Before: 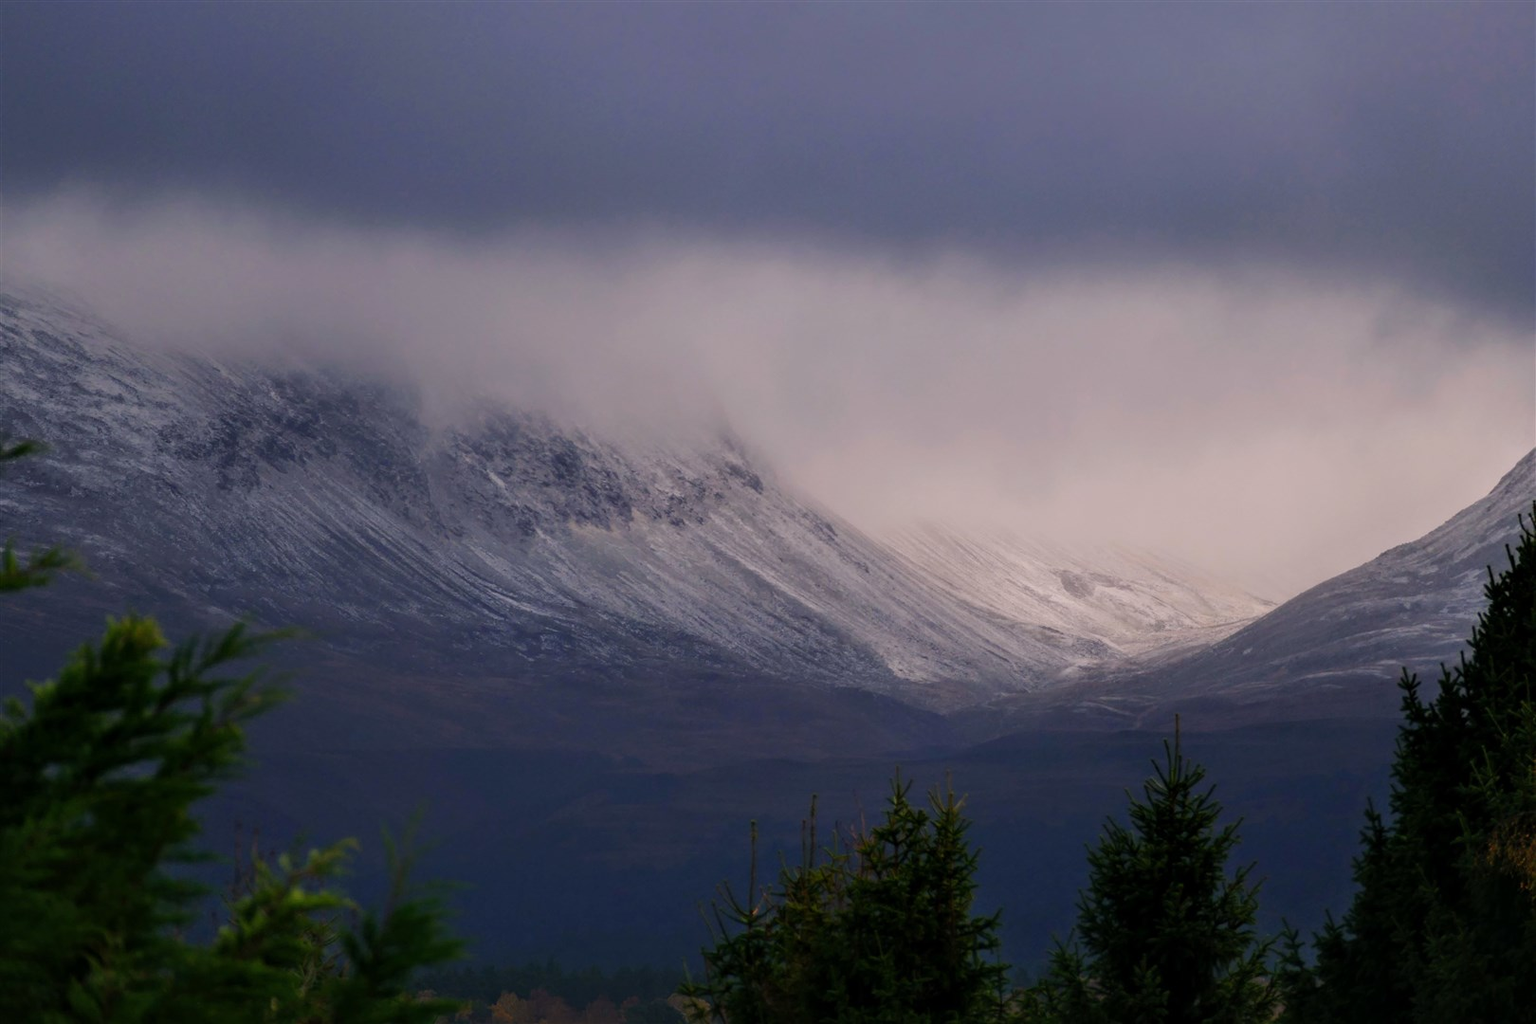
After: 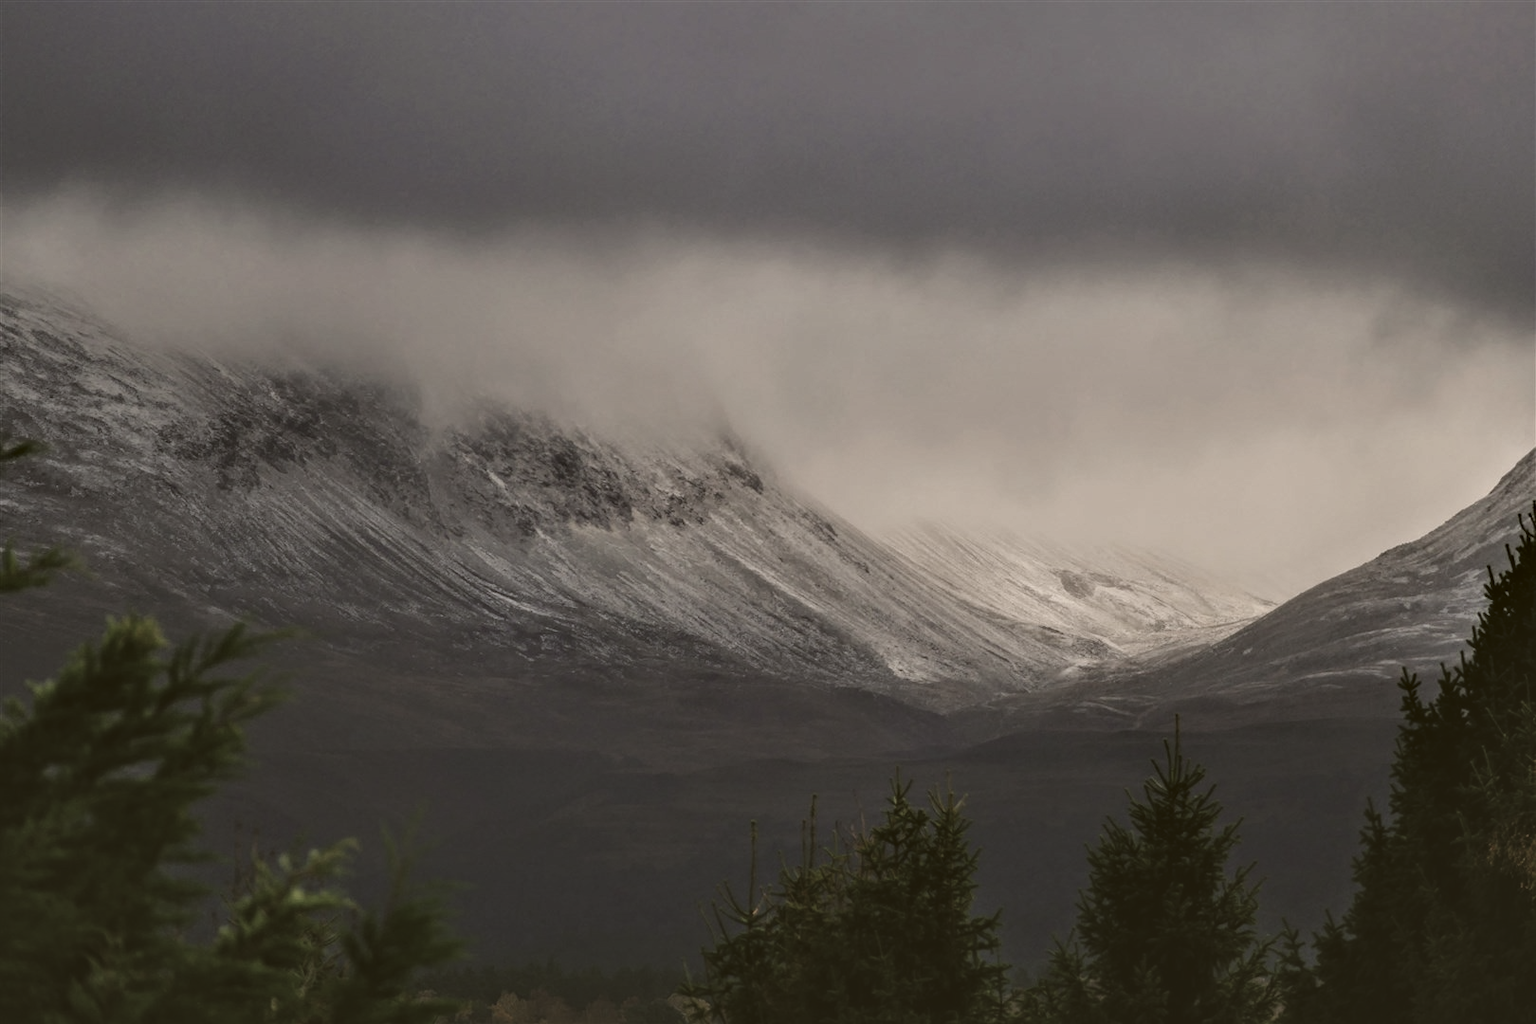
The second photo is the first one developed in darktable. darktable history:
color correction: highlights a* -1.27, highlights b* 10.63, shadows a* 0.795, shadows b* 18.65
contrast equalizer: y [[0.601, 0.6, 0.598, 0.598, 0.6, 0.601], [0.5 ×6], [0.5 ×6], [0 ×6], [0 ×6]]
exposure: black level correction -0.015, exposure -0.137 EV, compensate highlight preservation false
color zones: curves: ch1 [(0, 0.292) (0.001, 0.292) (0.2, 0.264) (0.4, 0.248) (0.6, 0.248) (0.8, 0.264) (0.999, 0.292) (1, 0.292)]
